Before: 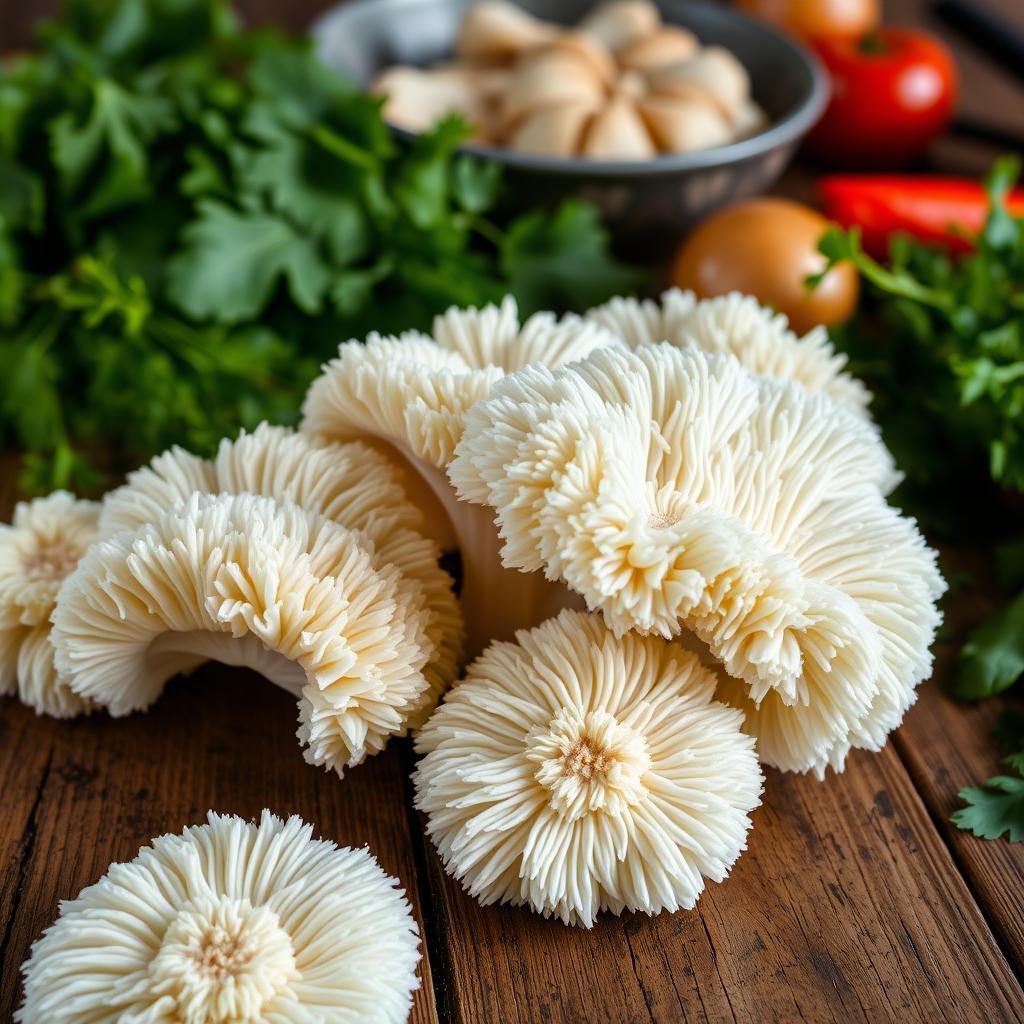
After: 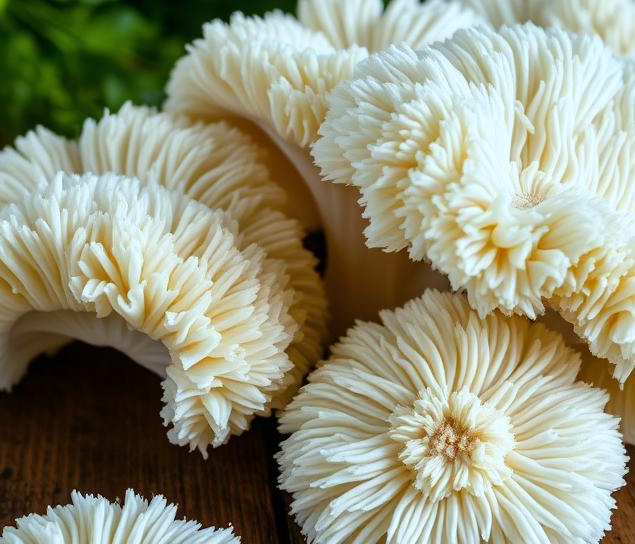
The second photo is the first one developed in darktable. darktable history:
white balance: red 0.925, blue 1.046
crop: left 13.312%, top 31.28%, right 24.627%, bottom 15.582%
